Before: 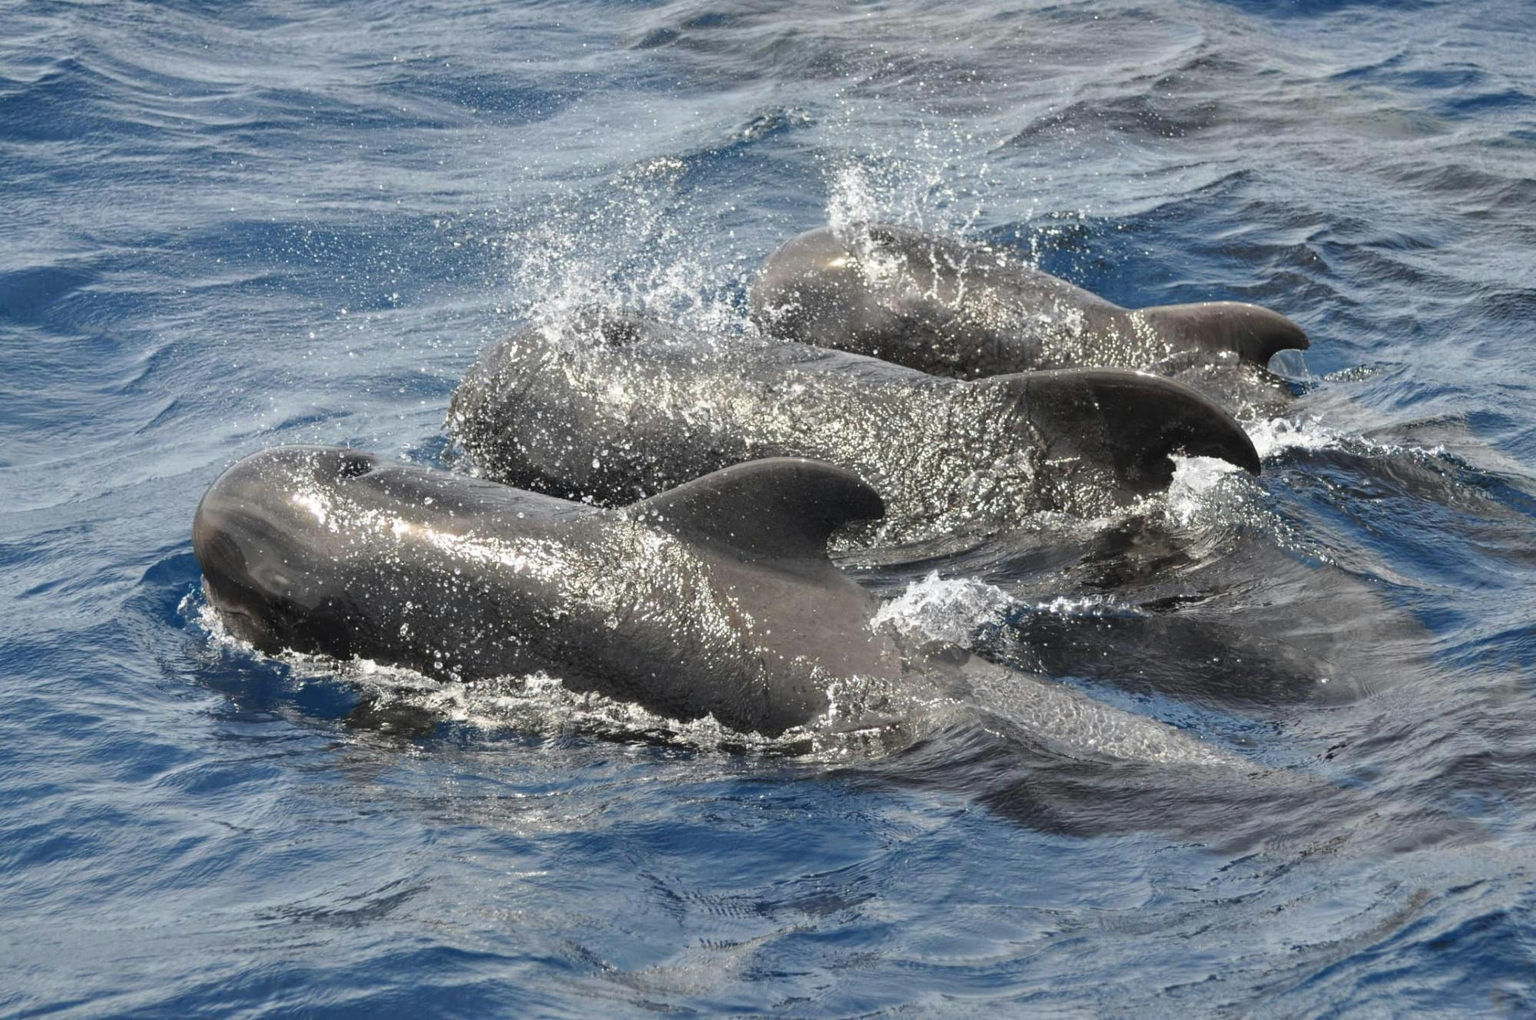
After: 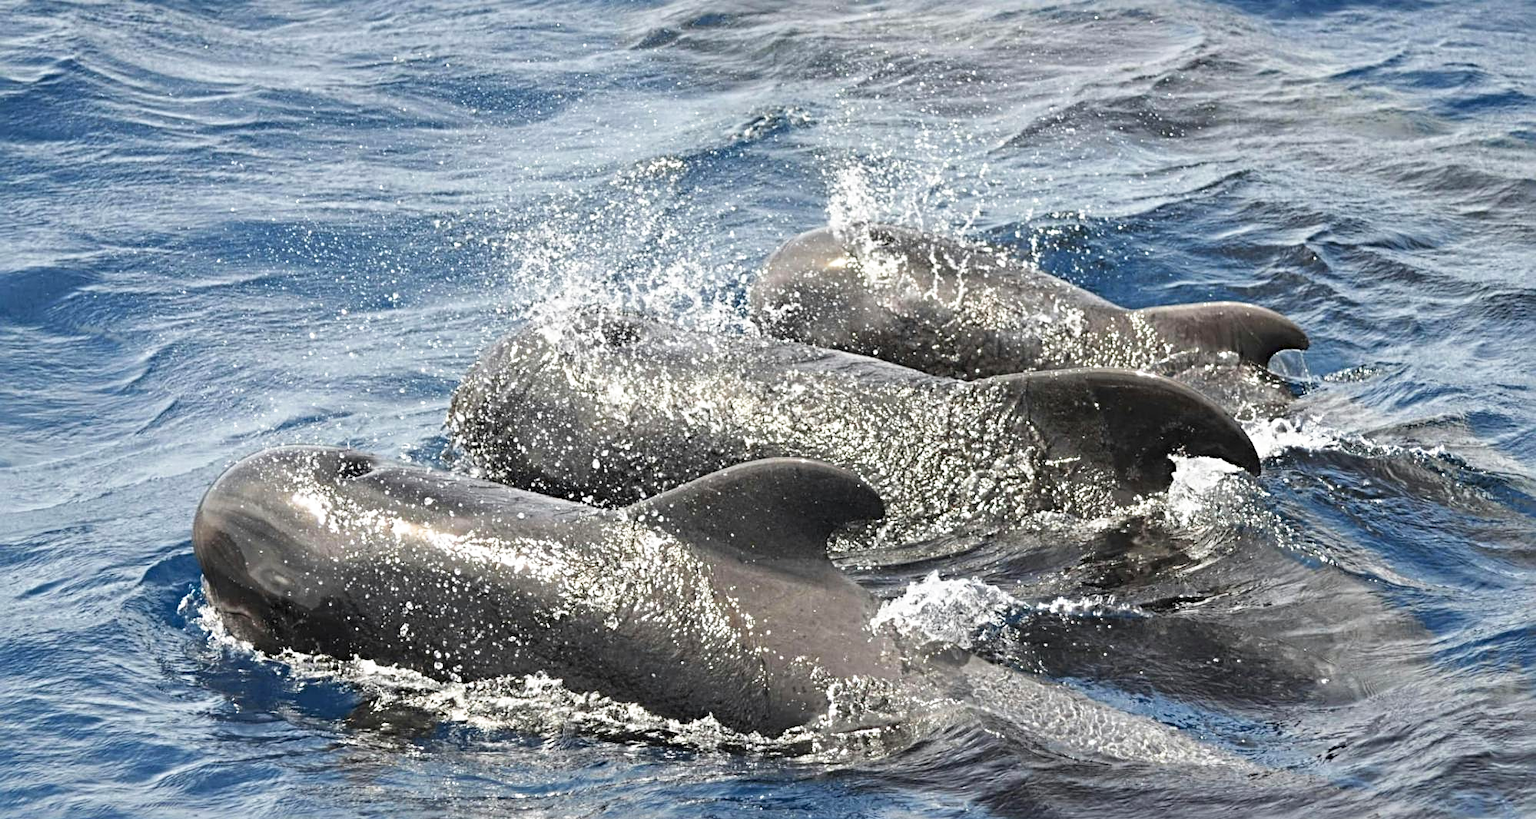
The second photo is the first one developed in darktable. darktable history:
base curve: curves: ch0 [(0, 0) (0.688, 0.865) (1, 1)], preserve colors none
sharpen: radius 4.93
crop: bottom 19.589%
